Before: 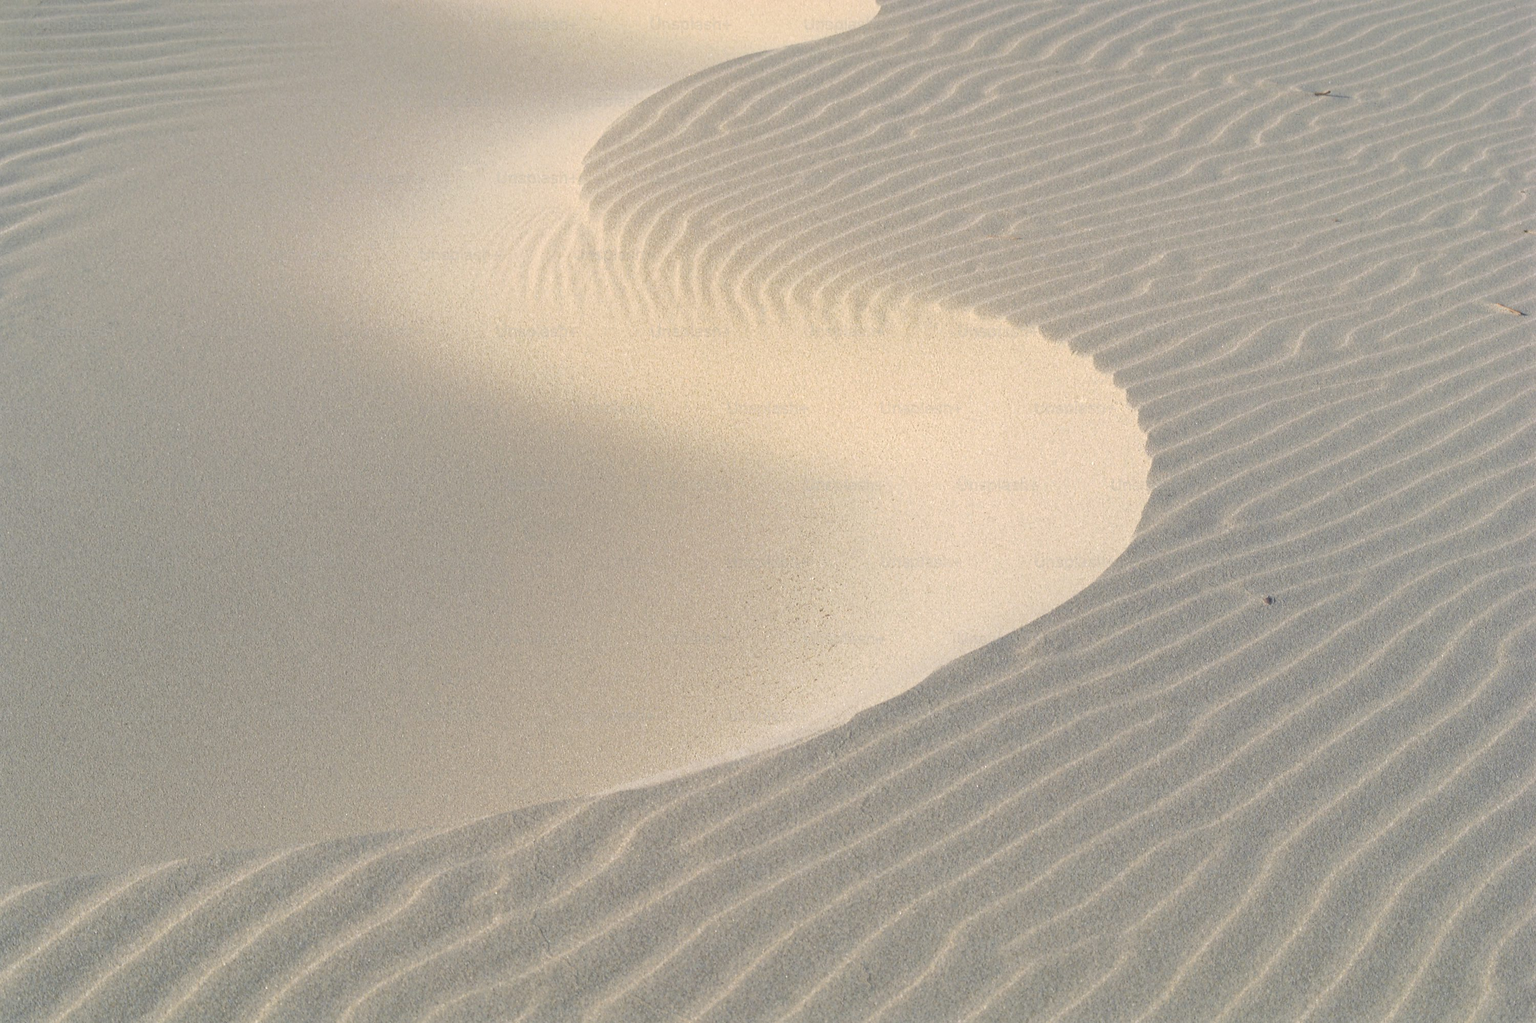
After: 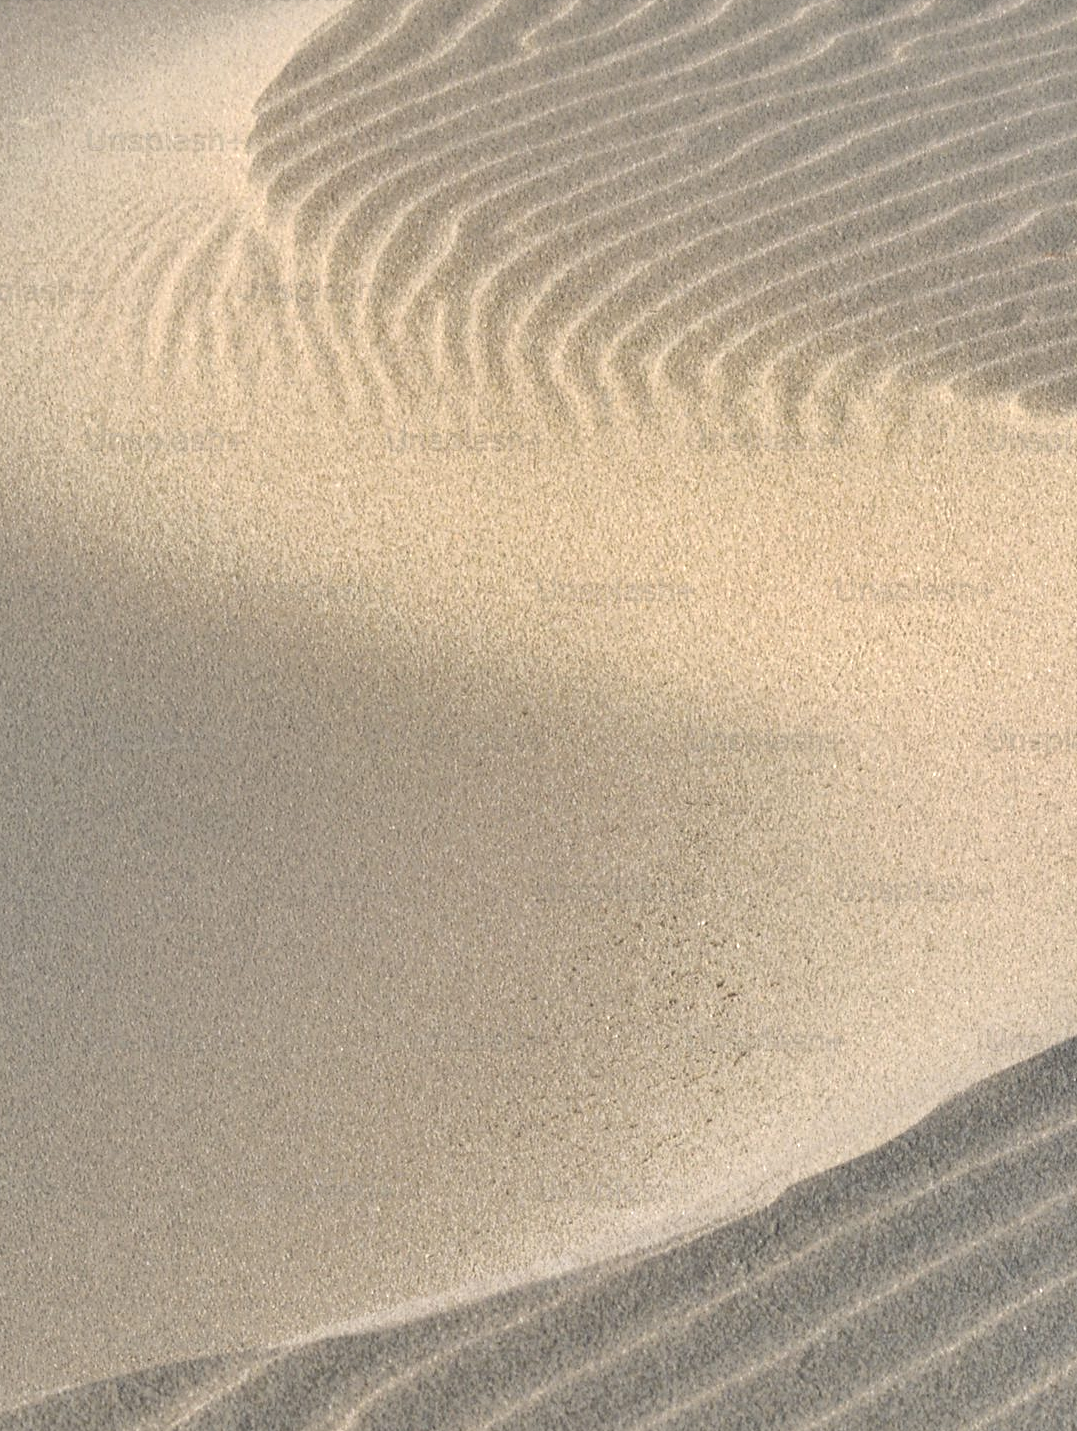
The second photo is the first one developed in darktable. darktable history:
crop and rotate: left 29.505%, top 10.404%, right 34.565%, bottom 17.932%
shadows and highlights: low approximation 0.01, soften with gaussian
local contrast: highlights 75%, shadows 55%, detail 176%, midtone range 0.208
